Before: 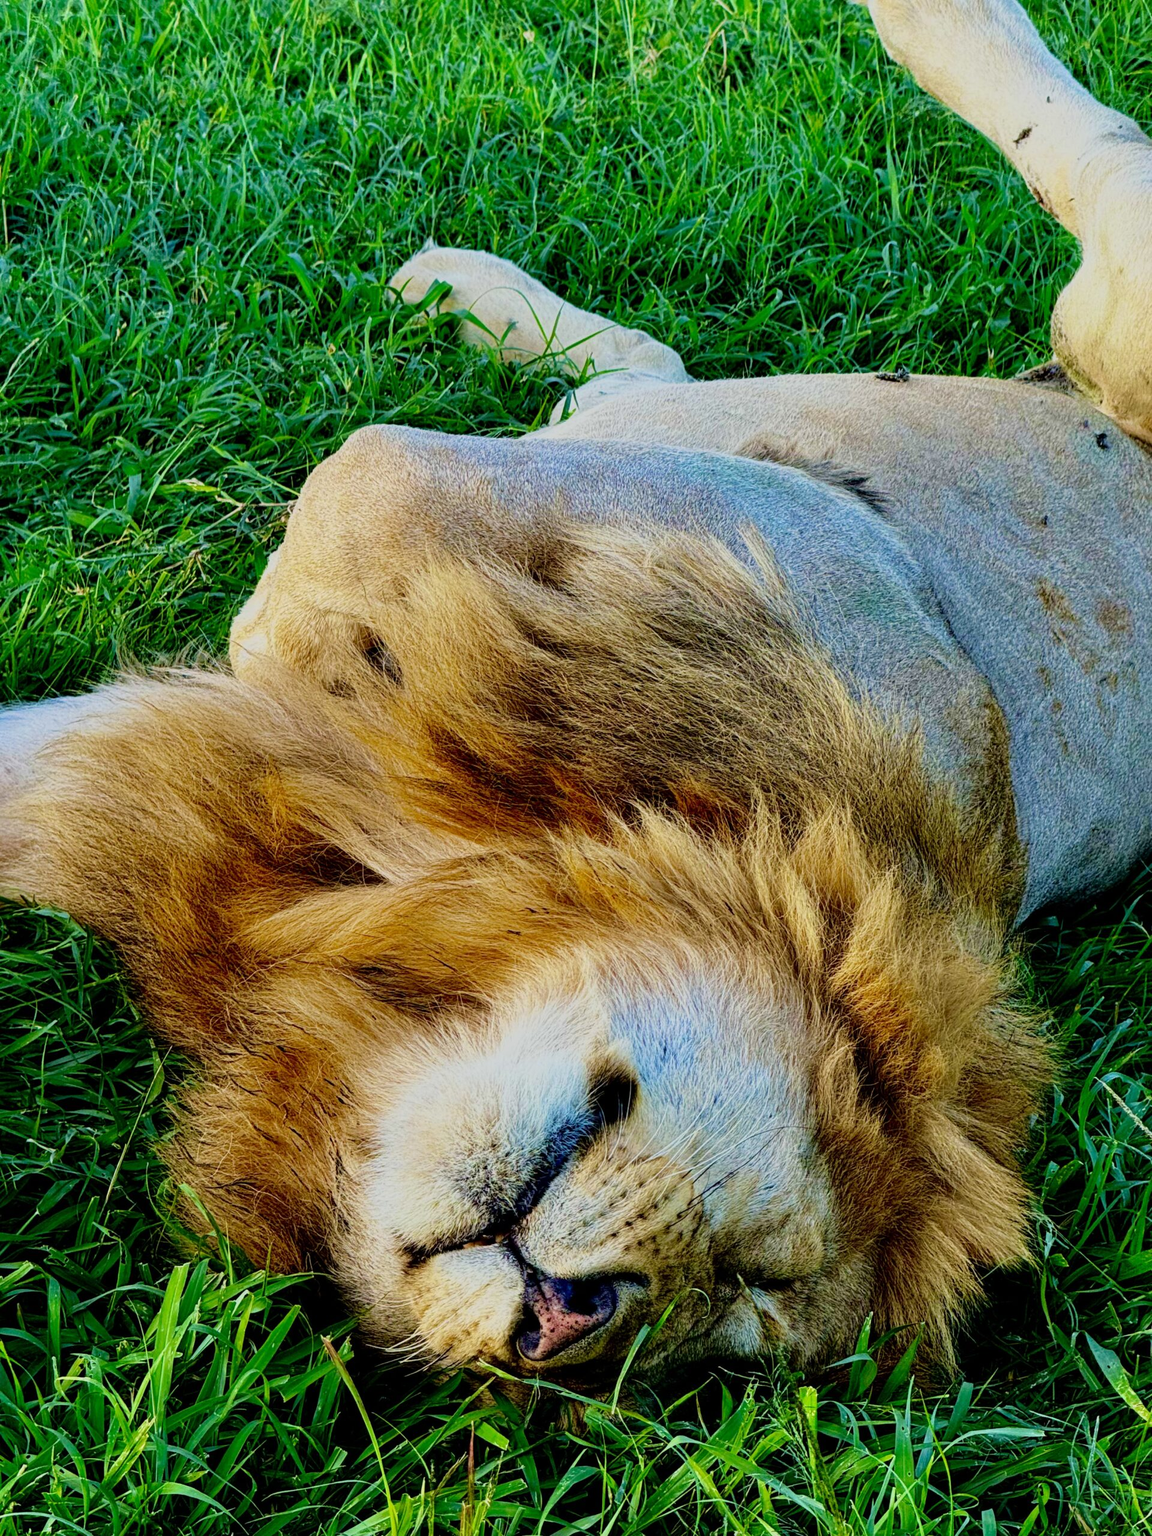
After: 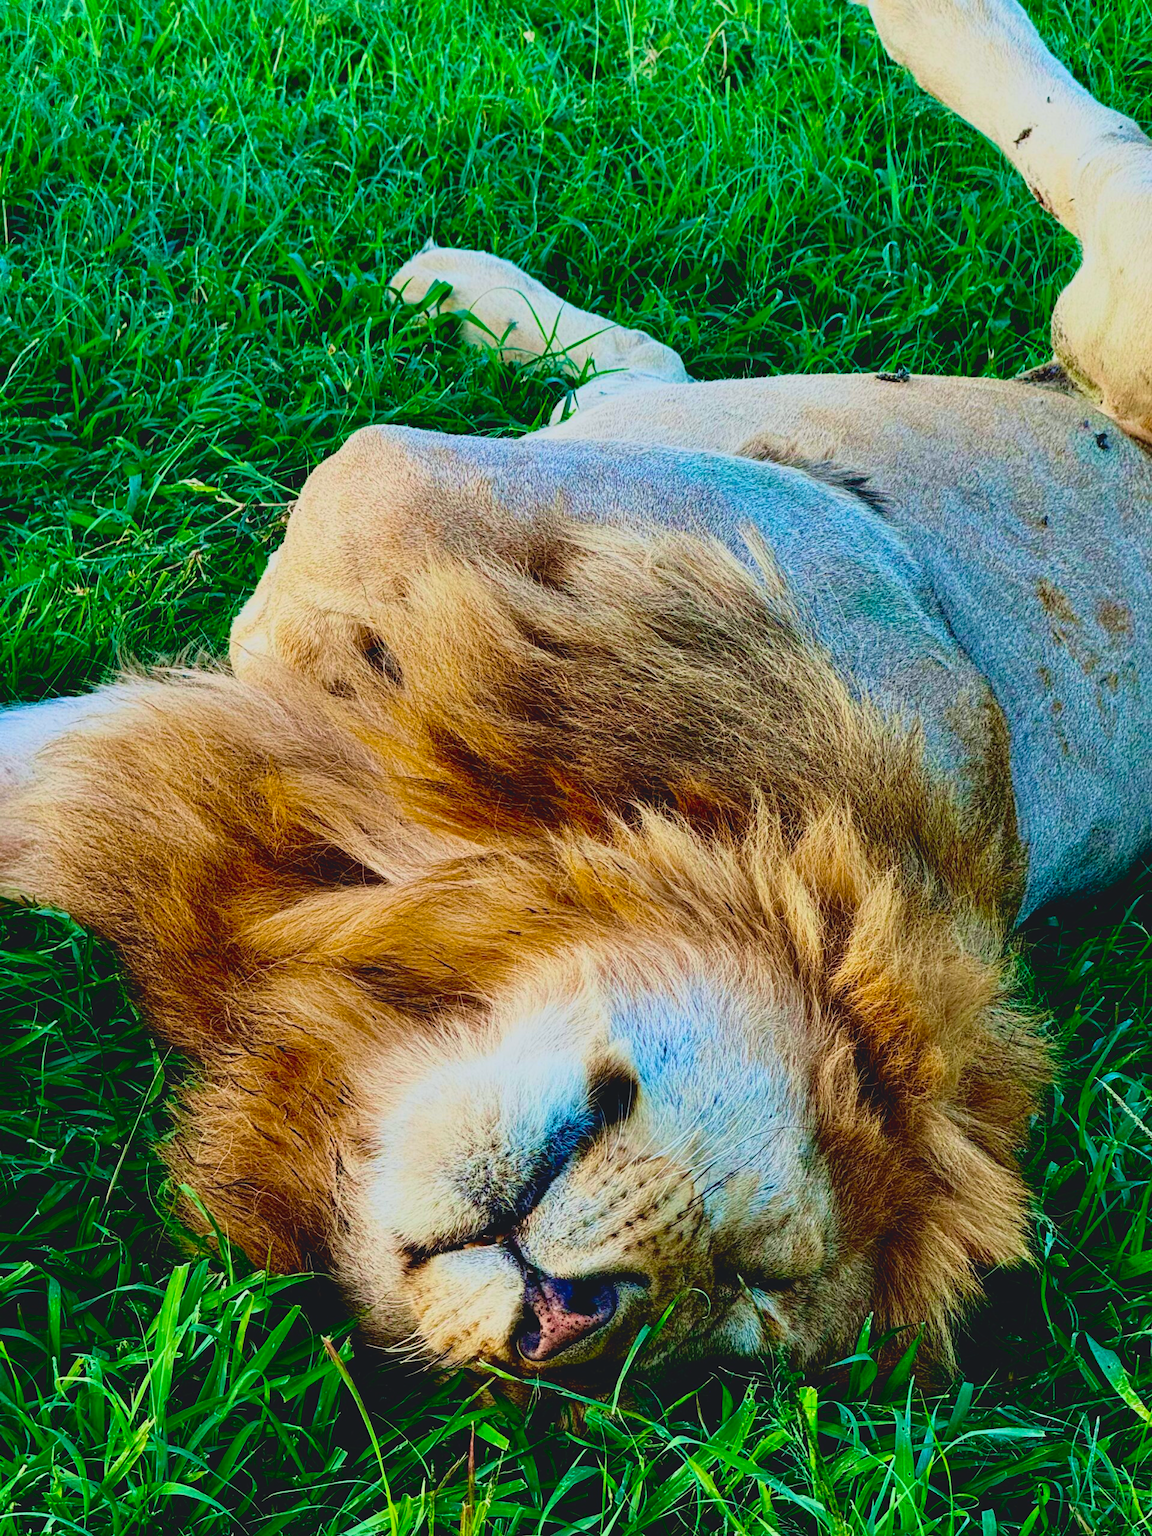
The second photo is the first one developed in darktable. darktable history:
tone curve: curves: ch0 [(0, 0.084) (0.155, 0.169) (0.46, 0.466) (0.751, 0.788) (1, 0.961)]; ch1 [(0, 0) (0.43, 0.408) (0.476, 0.469) (0.505, 0.503) (0.553, 0.563) (0.592, 0.581) (0.631, 0.625) (1, 1)]; ch2 [(0, 0) (0.505, 0.495) (0.55, 0.557) (0.583, 0.573) (1, 1)], color space Lab, independent channels, preserve colors none
